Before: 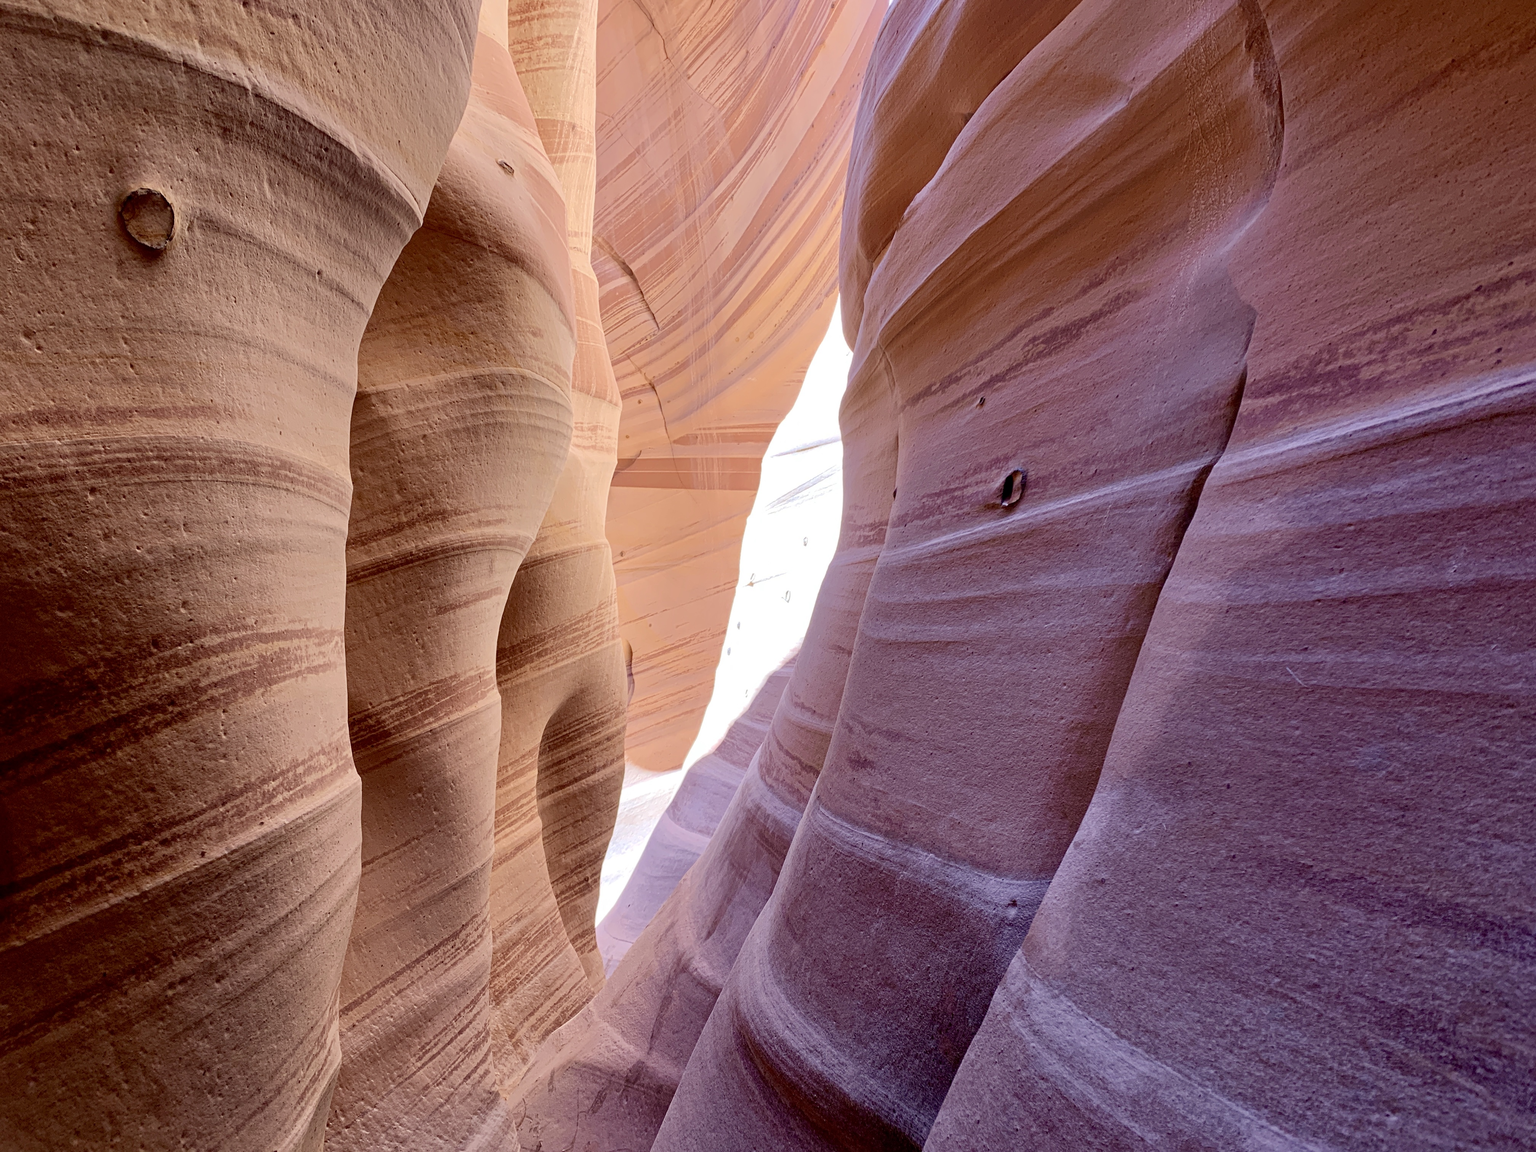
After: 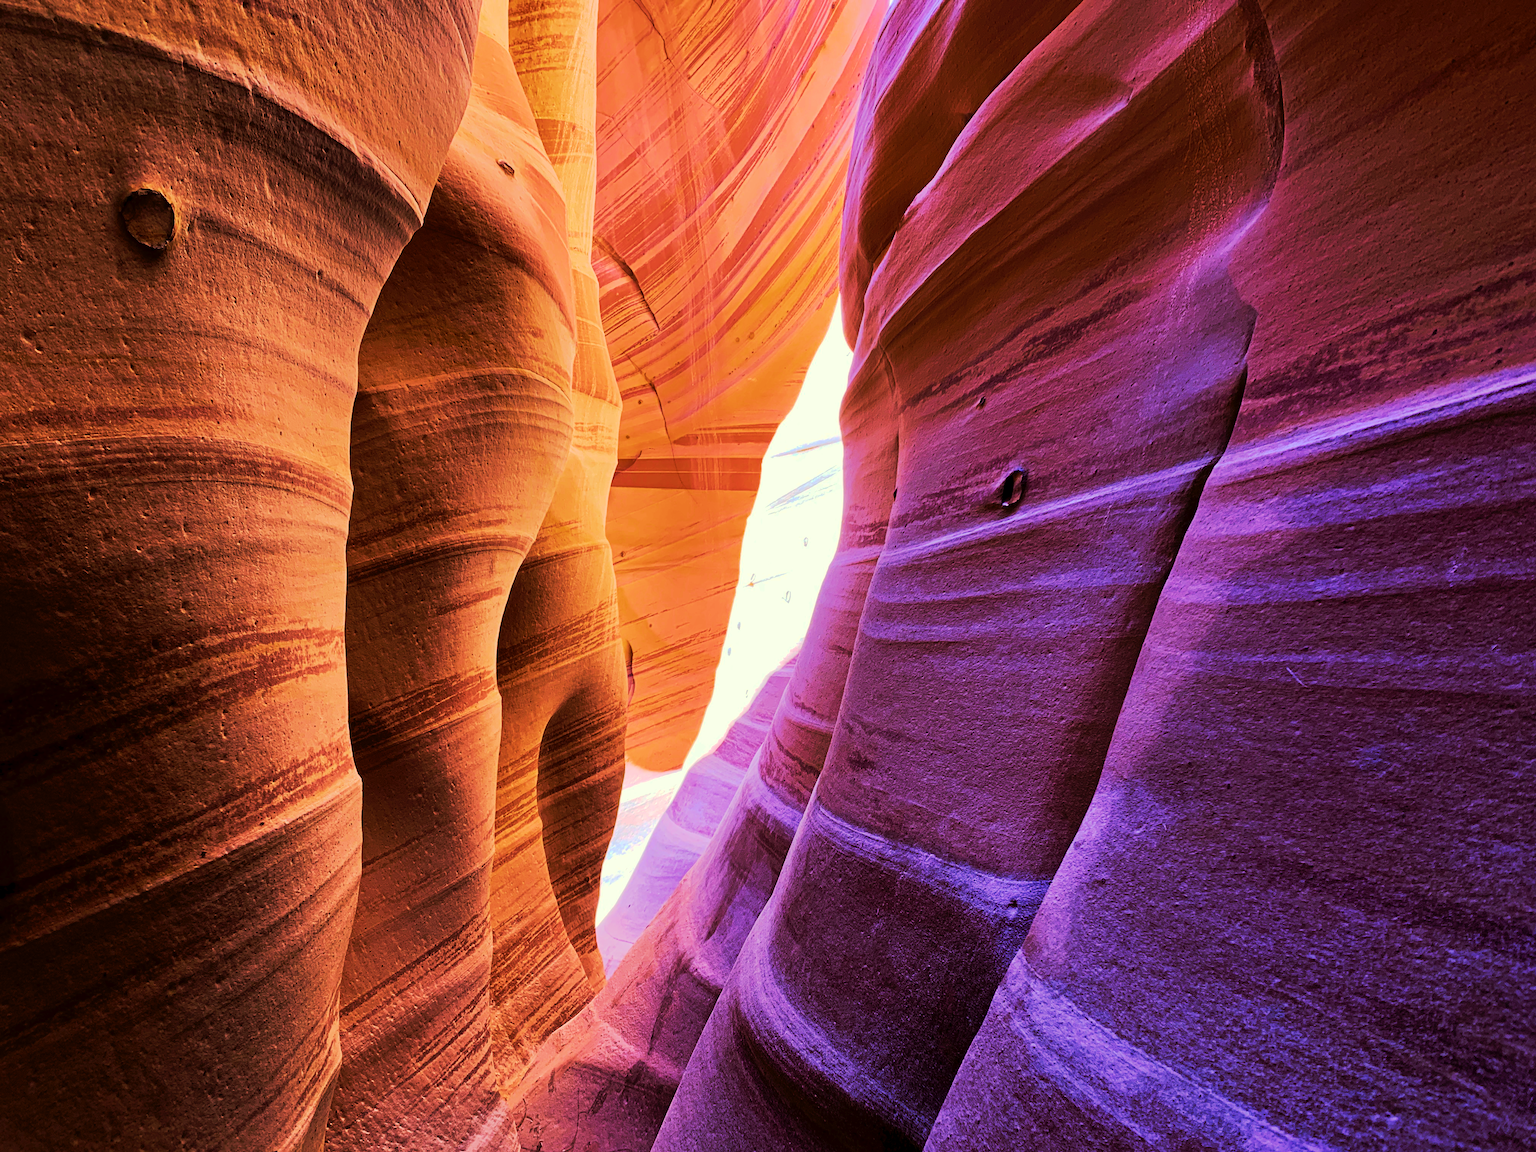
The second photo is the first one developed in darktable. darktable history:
tone curve: curves: ch0 [(0, 0) (0.003, 0.011) (0.011, 0.014) (0.025, 0.018) (0.044, 0.023) (0.069, 0.028) (0.1, 0.031) (0.136, 0.039) (0.177, 0.056) (0.224, 0.081) (0.277, 0.129) (0.335, 0.188) (0.399, 0.256) (0.468, 0.367) (0.543, 0.514) (0.623, 0.684) (0.709, 0.785) (0.801, 0.846) (0.898, 0.884) (1, 1)], preserve colors none
color look up table: target L [102.38, 70.78, 95.34, 94.14, 93.11, 59.26, 73.87, 58.57, 57.78, 74.24, 53.94, 46.97, 48.72, 26.1, 202.2, 84.85, 61.37, 59.28, 54.74, 51.88, 56.65, 34.74, 32.51, 25.71, 71.92, 62, 61.19, 61.58, 57.54, 54.89, 51.11, 56.44, 48.54, 50.18, 40.14, 34.03, 41.93, 7.361, 4.533, 94.58, 89.4, 88.62, 65.23, 71.9, 59.96, 54.59, 51.74, 33.9, 9.287], target a [-17.8, -13.57, -94.49, -102.25, -98.04, -30.91, -35.78, -25.63, -6.469, -50.9, -26.73, -20.82, -20.71, -23.33, 0, 51.7, 18.95, 36.9, 9.234, 40.6, 54.75, 37.97, 38.63, 11.95, 71.41, 9.751, 74.99, 76.72, 7.474, 27.79, 39.37, 61.39, 40.2, 51.42, 38.54, 0, 44.18, 43.73, 30.98, -88.27, -39.99, -72.66, -8.689, -28.69, -2.841, 12.28, -8.479, 12.44, -24.6], target b [71.24, 45.16, 68.67, 51.54, 39.8, 31.58, 12.64, 31.67, 32.82, 19.51, 31.73, 32.15, 11.82, 39.9, -0.002, 17.47, 38.74, 27.55, 37.07, 43.76, 3.656, 46.01, 4.496, 40.94, -54.88, -52.49, -70.07, -71.8, -79.79, -3.066, -89.95, -77.08, -2.677, -89.91, -19.46, -0.004, -104.72, -47.65, 0.496, -14.93, -24.93, -29.02, -67.9, -52.21, -58.57, -83.31, -16.25, -31.76, 3.335], num patches 49
